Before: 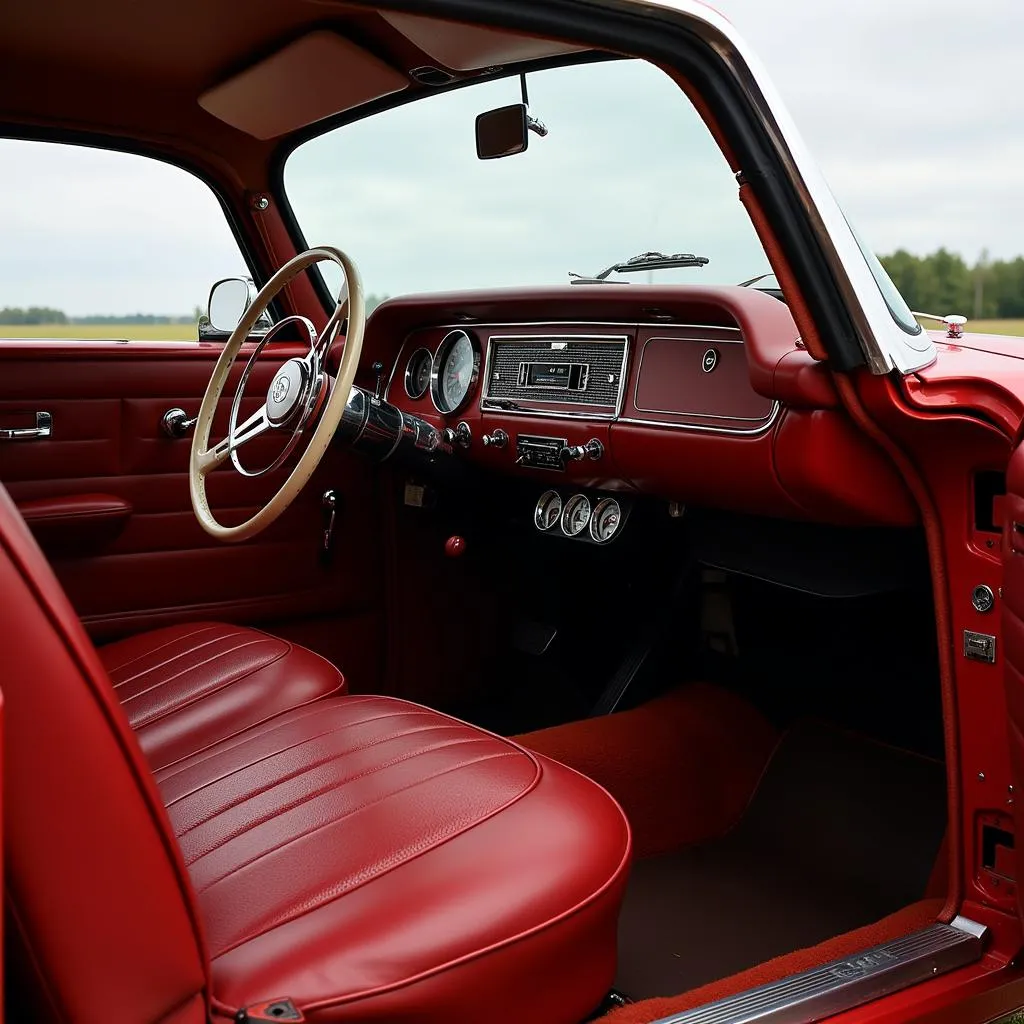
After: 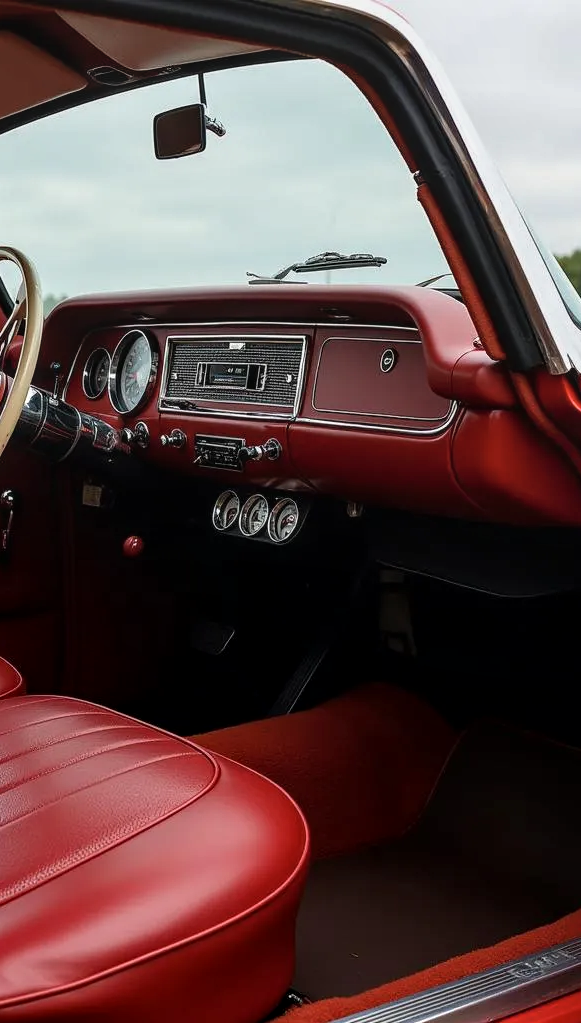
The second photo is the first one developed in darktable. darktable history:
crop: left 31.538%, top 0.017%, right 11.668%
local contrast: on, module defaults
tone equalizer: edges refinement/feathering 500, mask exposure compensation -1.57 EV, preserve details no
